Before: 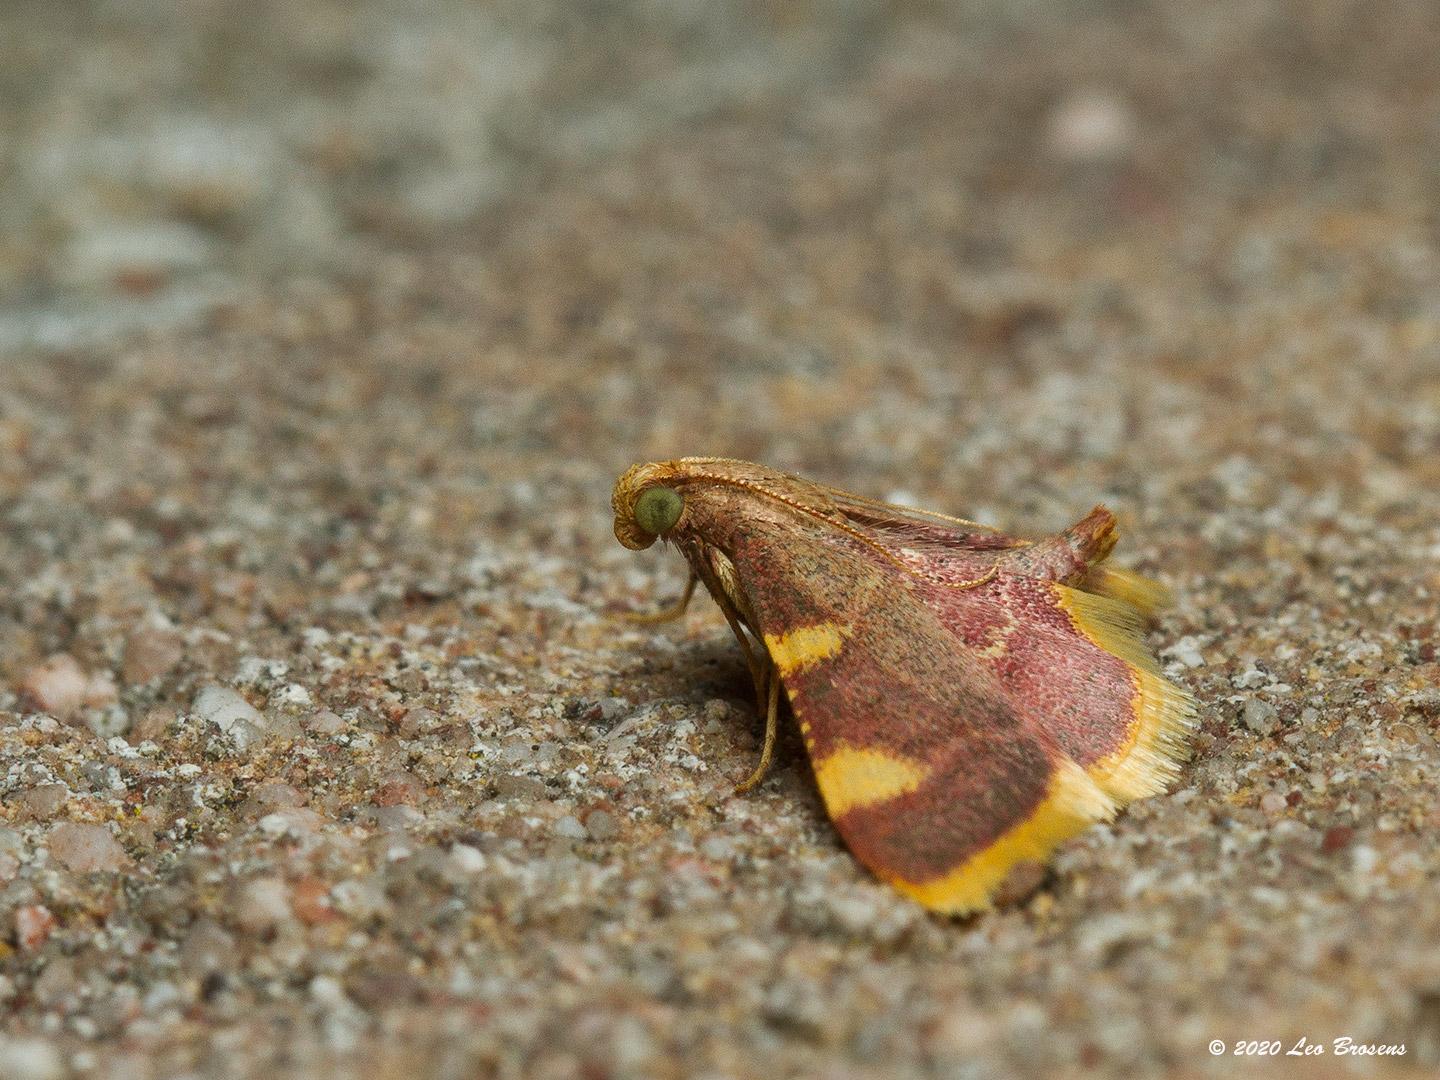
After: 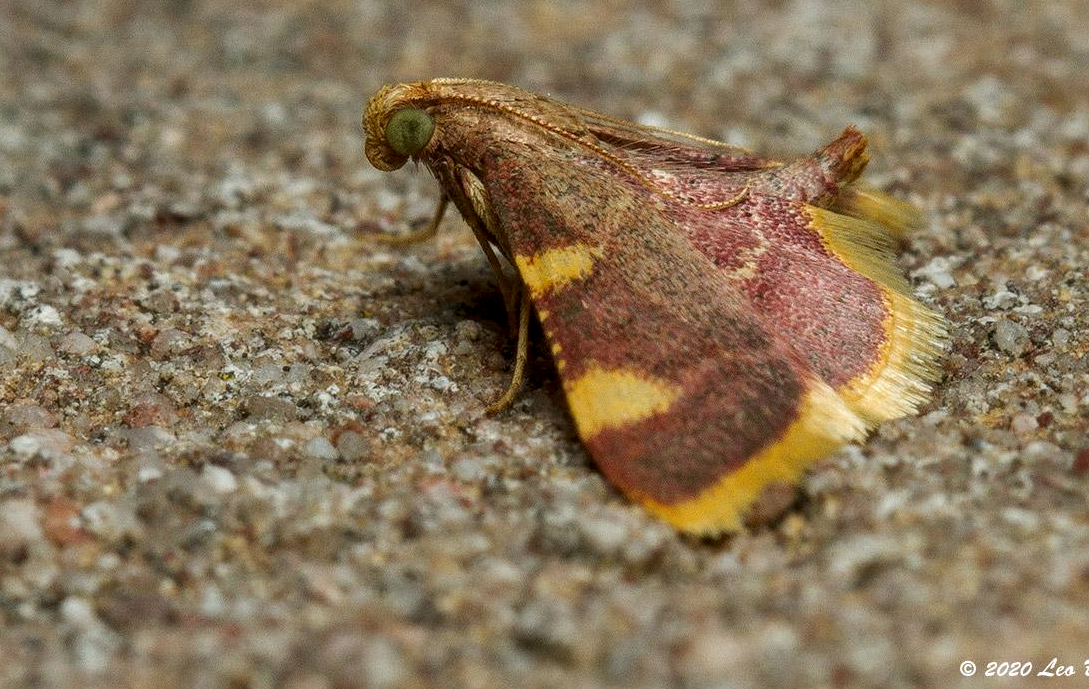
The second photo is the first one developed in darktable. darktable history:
base curve: curves: ch0 [(0, 0) (0.74, 0.67) (1, 1)]
crop and rotate: left 17.299%, top 35.115%, right 7.015%, bottom 1.024%
local contrast: detail 130%
